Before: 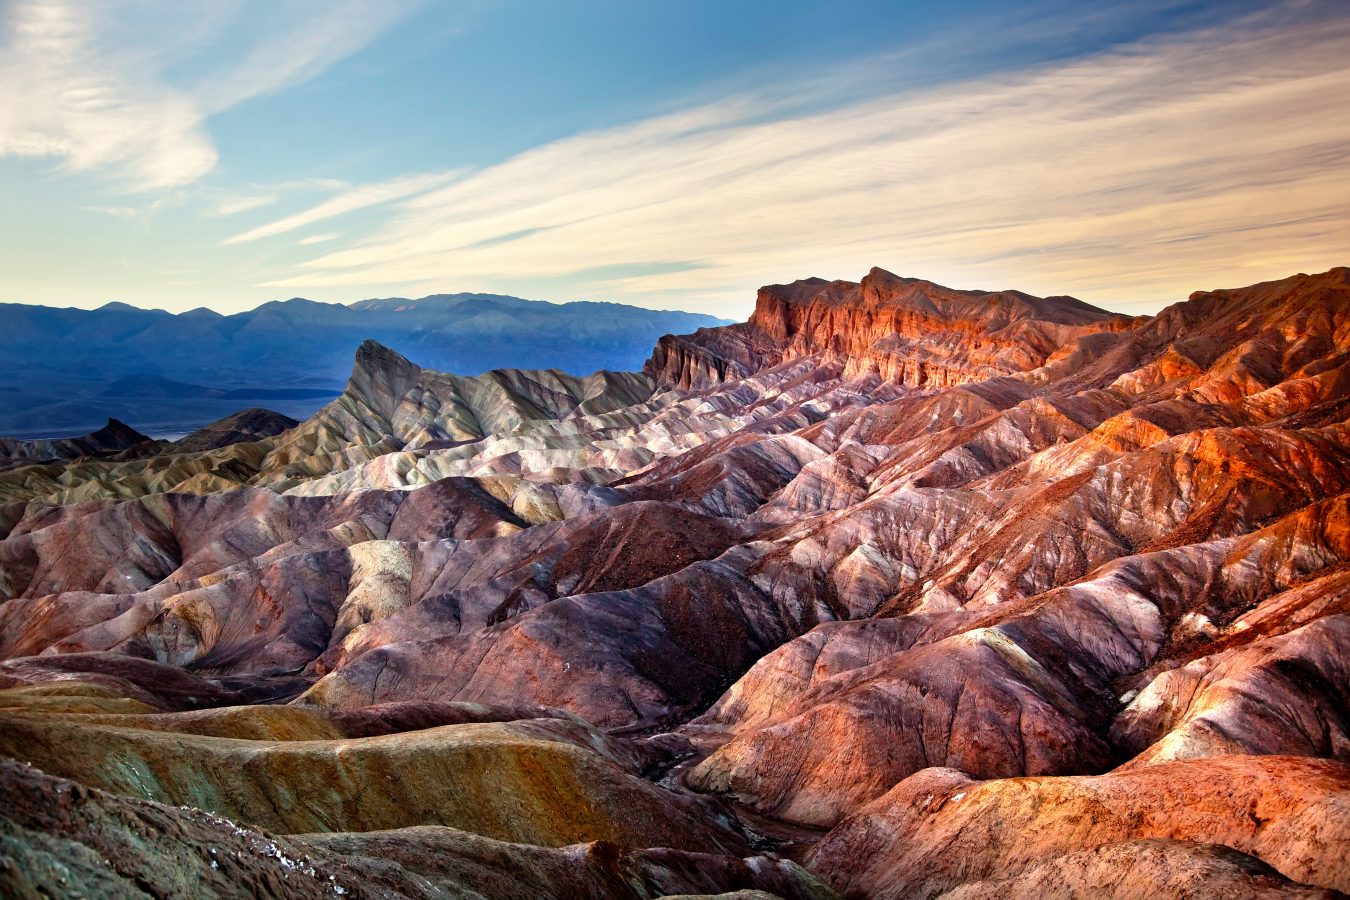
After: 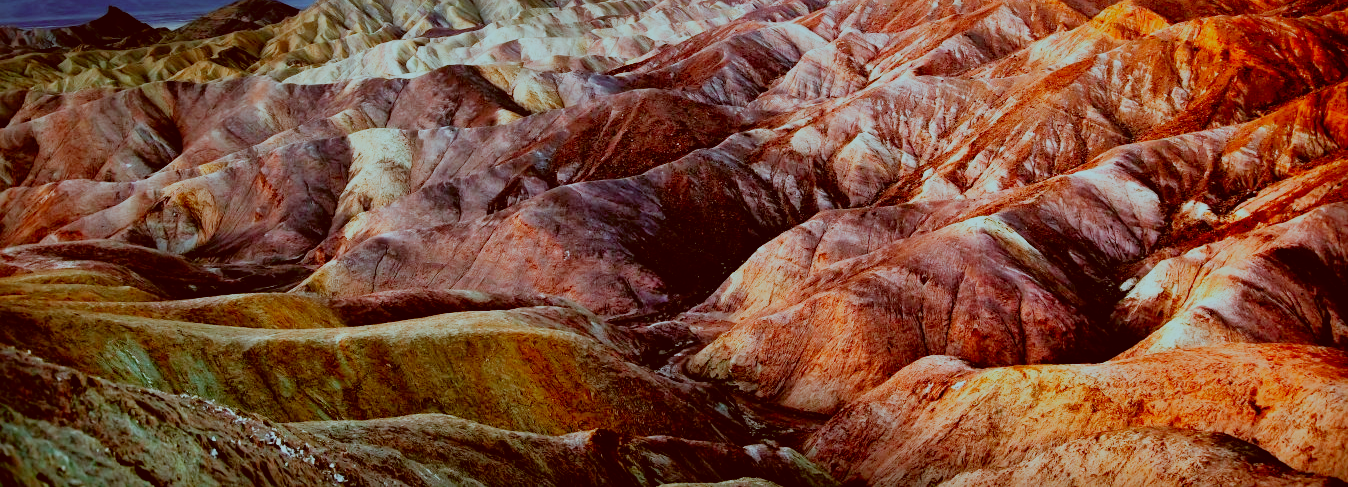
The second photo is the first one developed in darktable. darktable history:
color correction: highlights a* -14.53, highlights b* -16.25, shadows a* 10.57, shadows b* 28.79
shadows and highlights: on, module defaults
filmic rgb: middle gray luminance 29.1%, black relative exposure -10.3 EV, white relative exposure 5.47 EV, threshold 5.95 EV, target black luminance 0%, hardness 3.94, latitude 2.08%, contrast 1.124, highlights saturation mix 4.66%, shadows ↔ highlights balance 14.89%, preserve chrominance no, color science v5 (2021), contrast in shadows safe, contrast in highlights safe, enable highlight reconstruction true
crop and rotate: top 45.834%, right 0.08%
